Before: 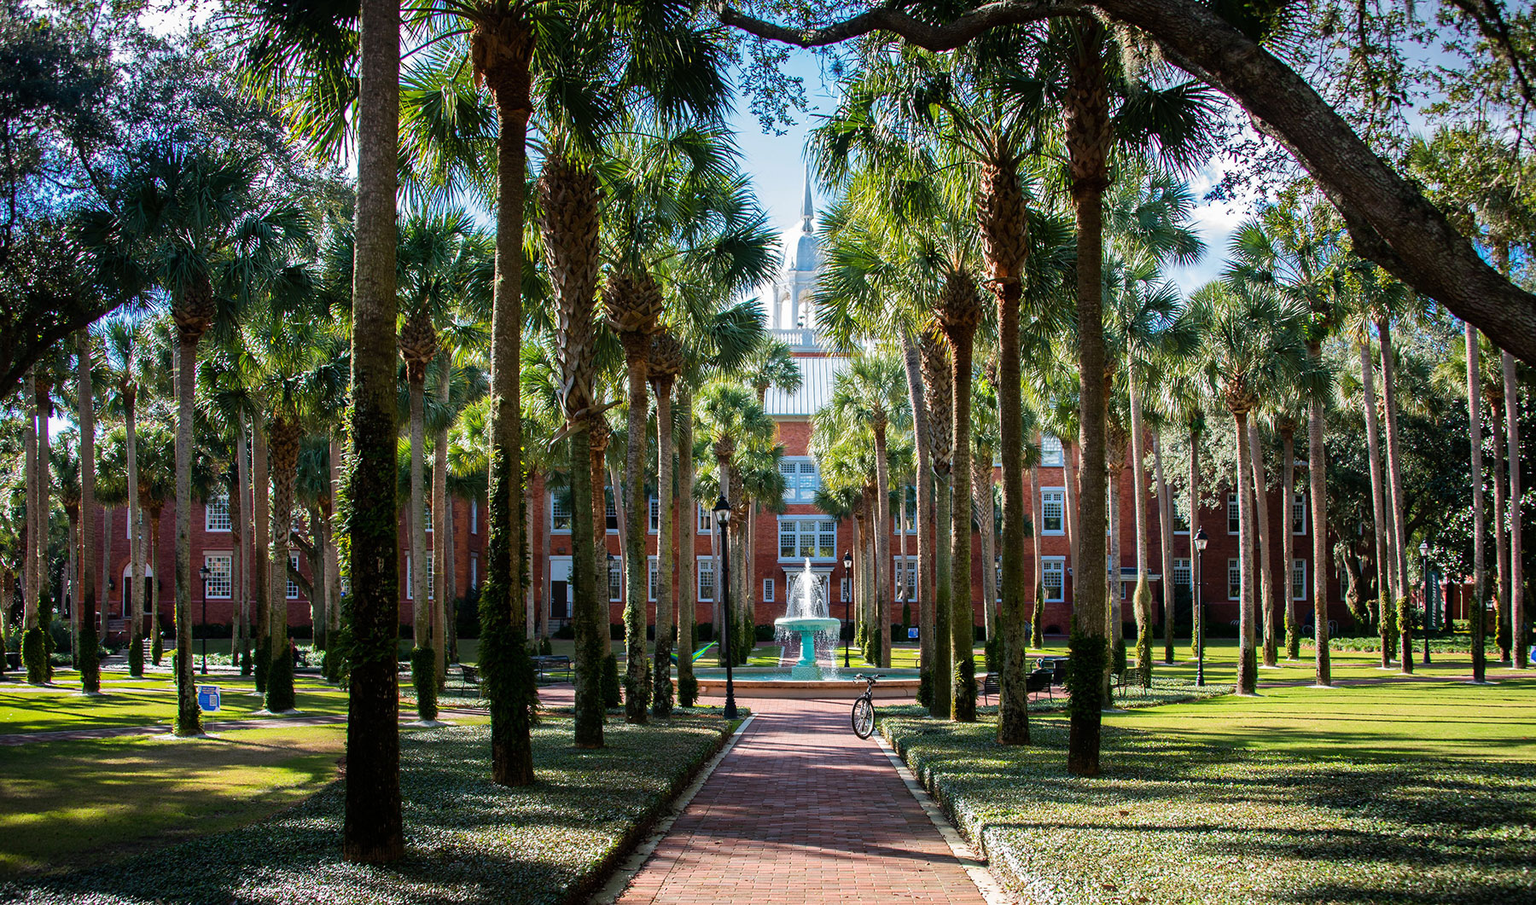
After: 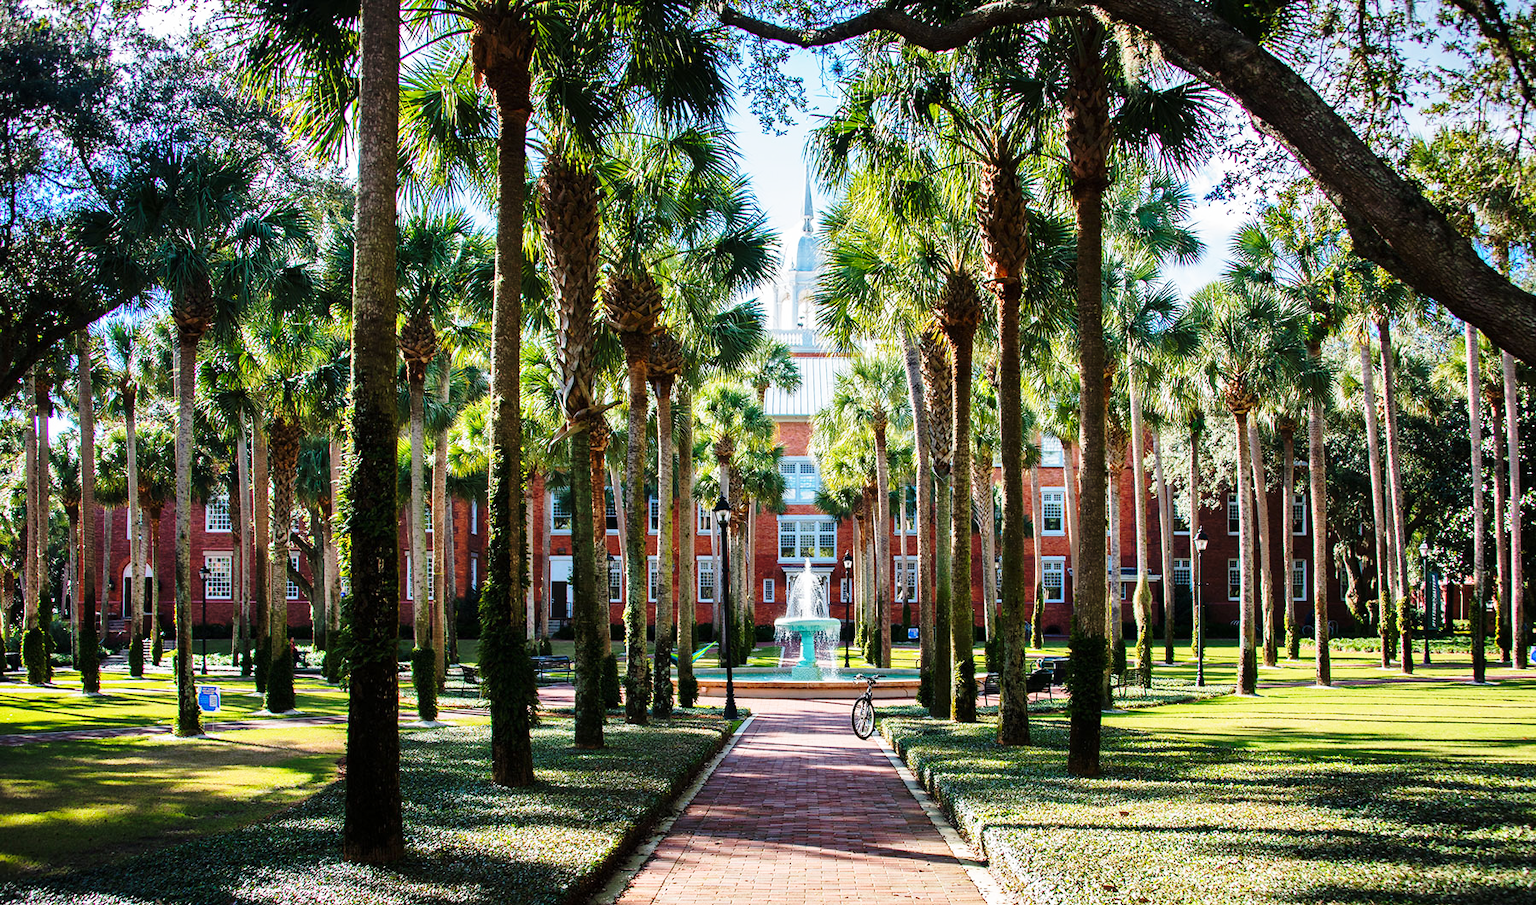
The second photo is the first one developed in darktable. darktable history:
base curve: curves: ch0 [(0, 0) (0.028, 0.03) (0.121, 0.232) (0.46, 0.748) (0.859, 0.968) (1, 1)], preserve colors none
shadows and highlights: shadows 53.21, shadows color adjustment 97.67%, soften with gaussian
